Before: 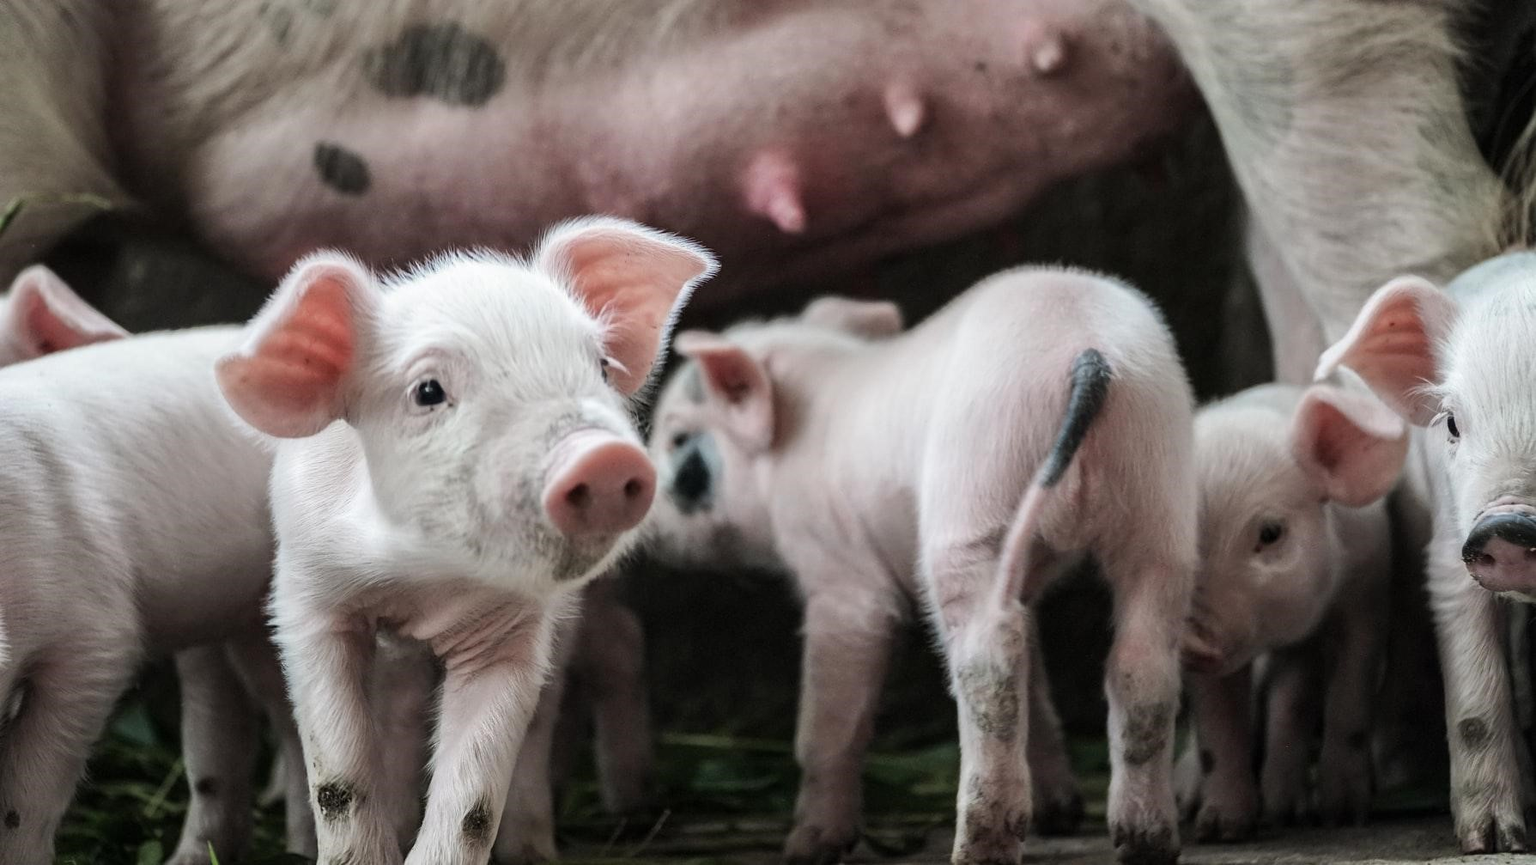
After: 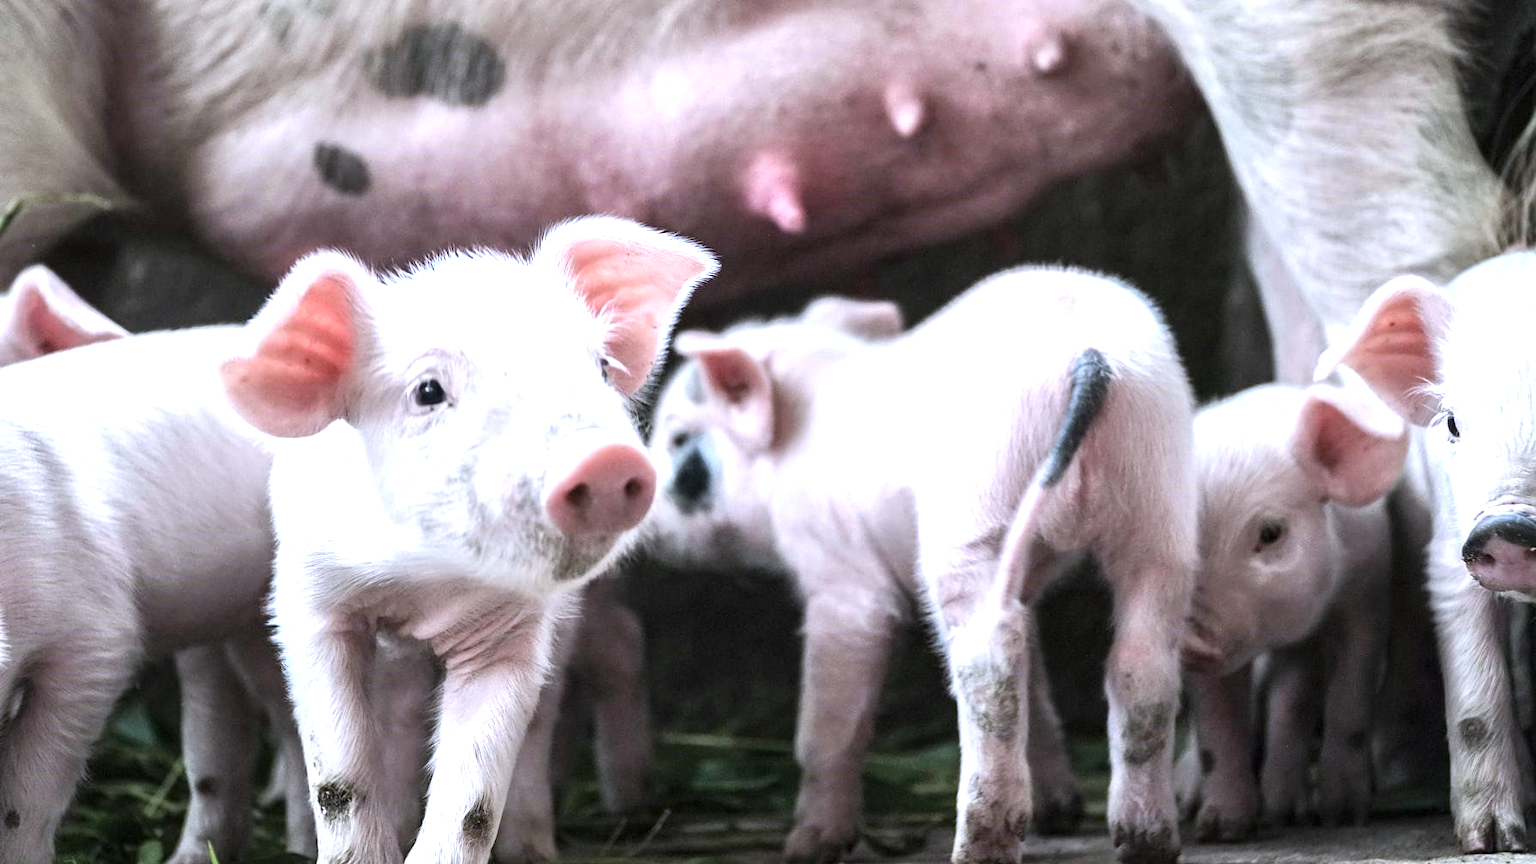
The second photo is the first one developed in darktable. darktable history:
exposure: exposure 1.137 EV, compensate highlight preservation false
white balance: red 0.967, blue 1.119, emerald 0.756
